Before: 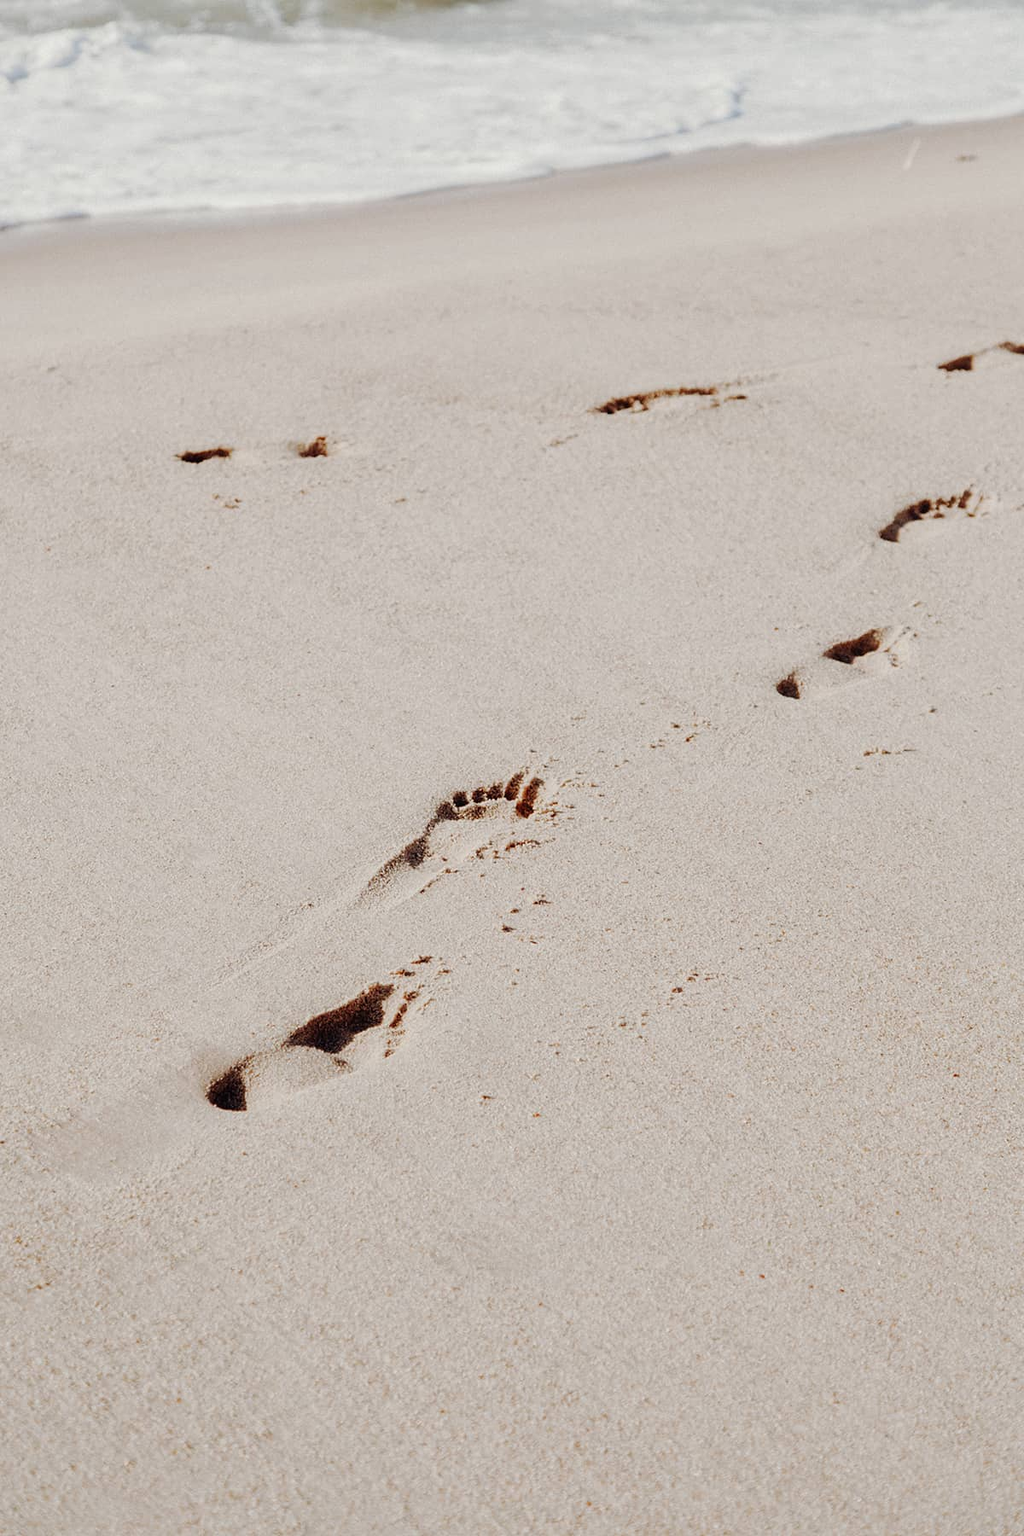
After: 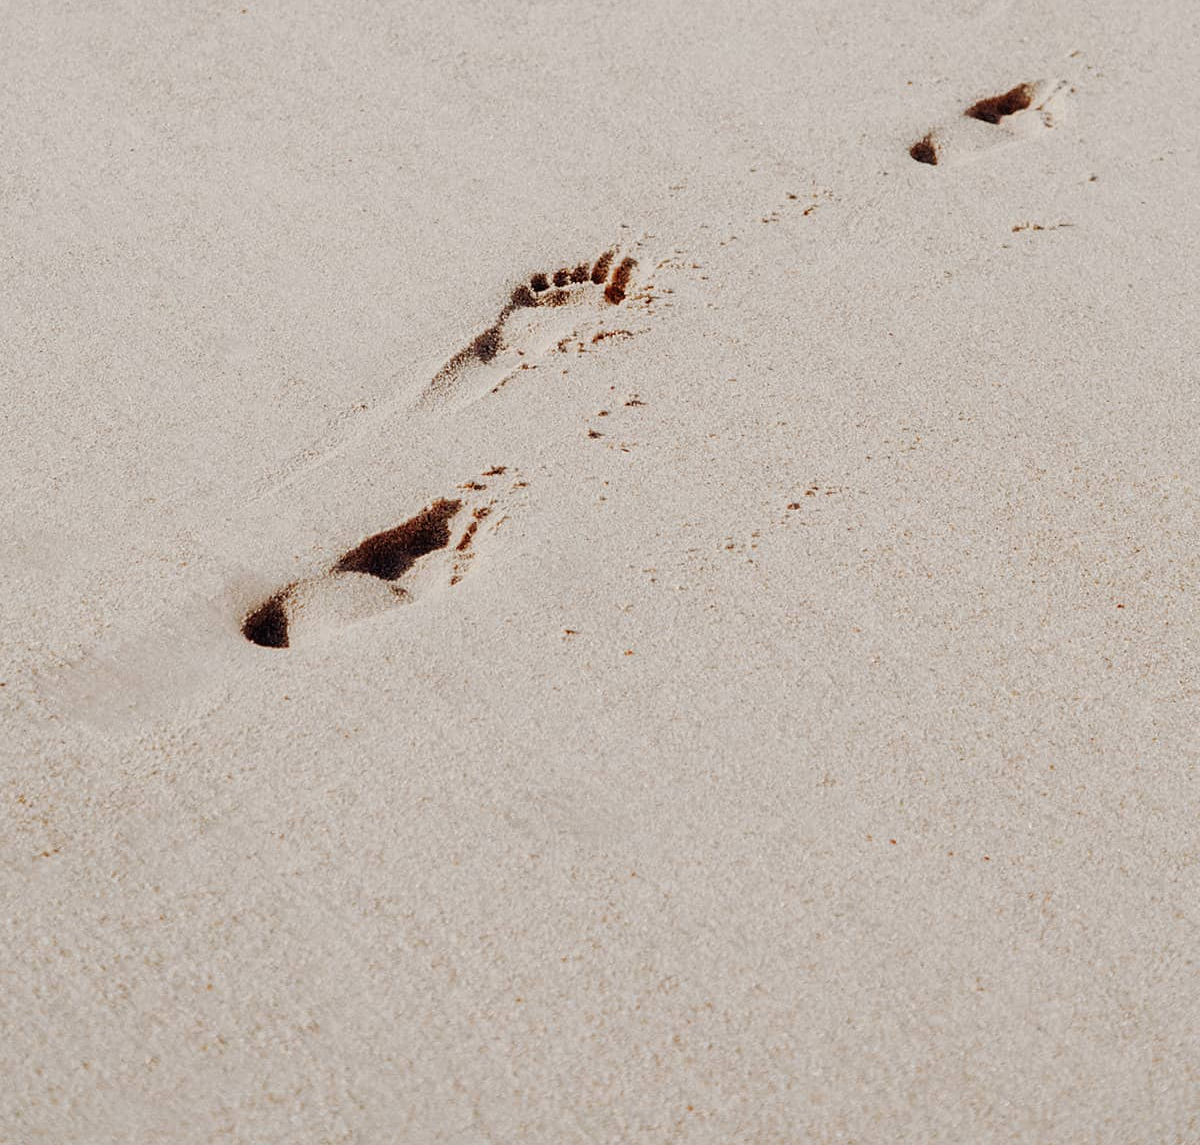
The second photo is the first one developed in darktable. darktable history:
crop and rotate: top 36.374%
